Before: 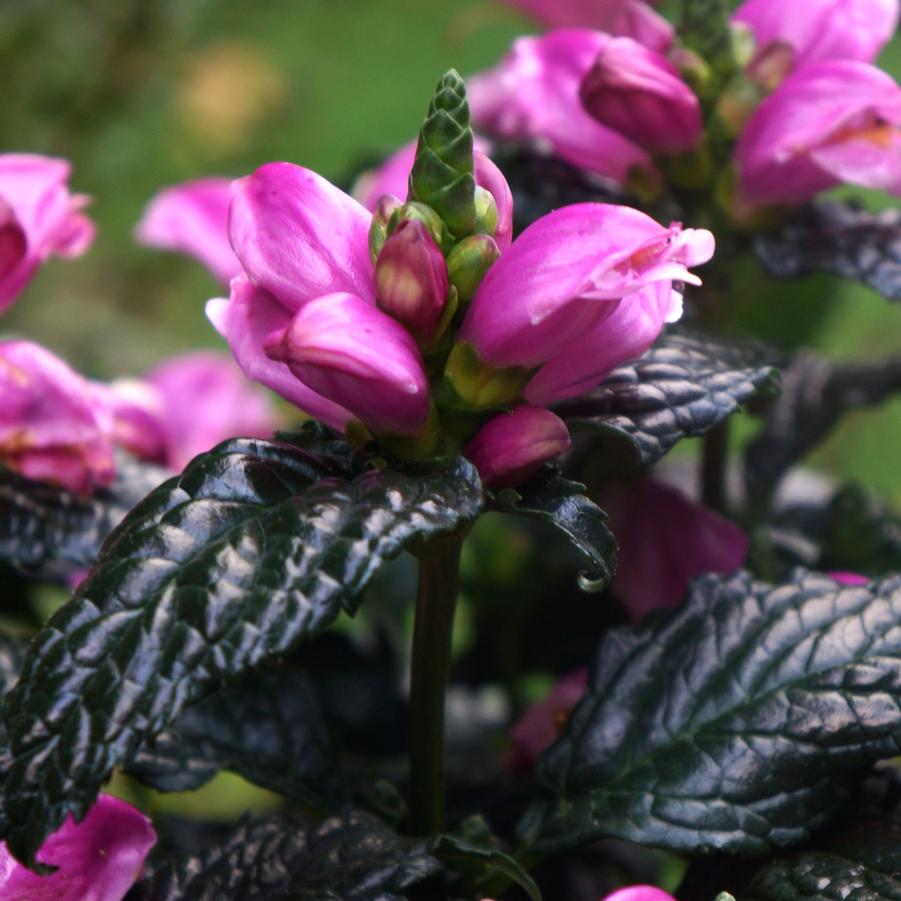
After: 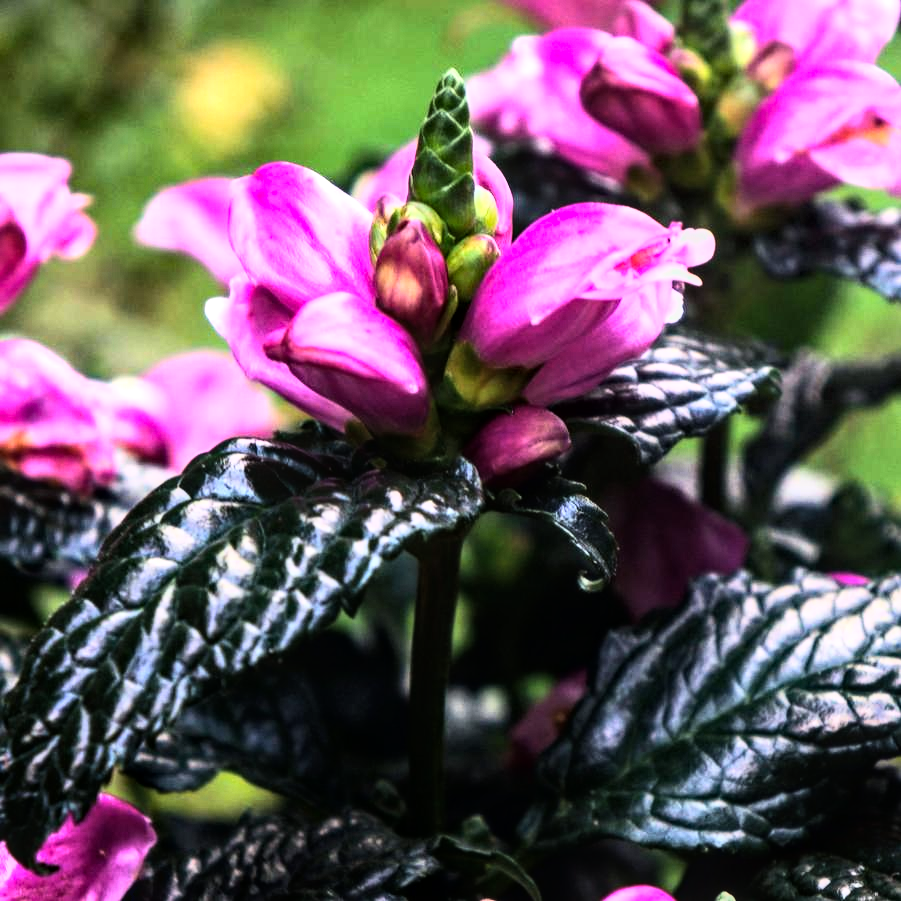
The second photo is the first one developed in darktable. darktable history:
haze removal: adaptive false
exposure: exposure 0.129 EV, compensate highlight preservation false
local contrast: detail 130%
color balance rgb: shadows lift › chroma 2.021%, shadows lift › hue 247.3°, perceptual saturation grading › global saturation 0.205%, perceptual brilliance grading › global brilliance 14.897%, perceptual brilliance grading › shadows -34.326%, global vibrance 20%
base curve: curves: ch0 [(0, 0) (0.007, 0.004) (0.027, 0.03) (0.046, 0.07) (0.207, 0.54) (0.442, 0.872) (0.673, 0.972) (1, 1)]
